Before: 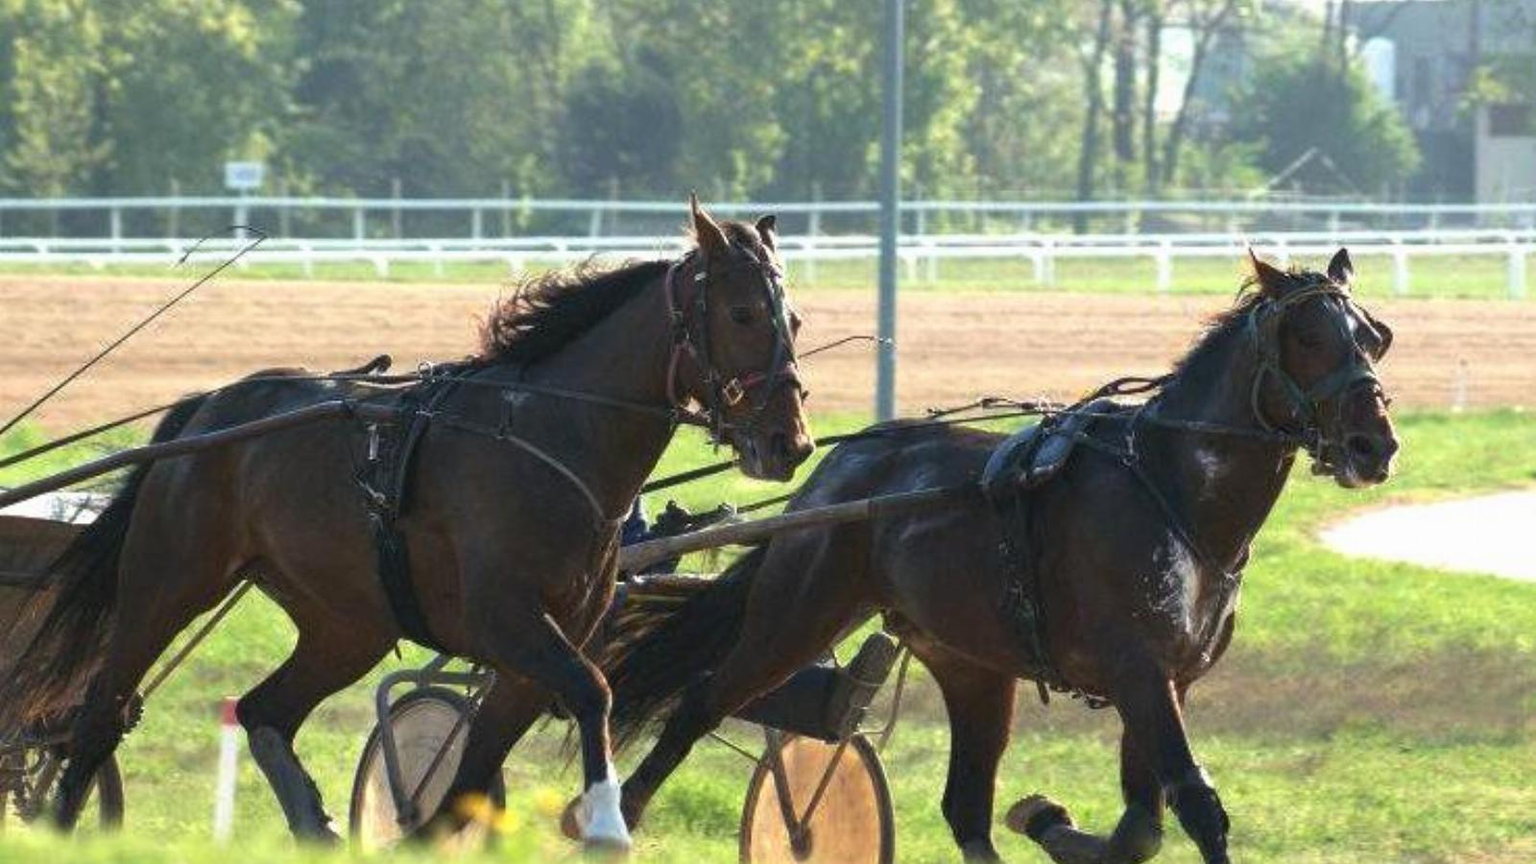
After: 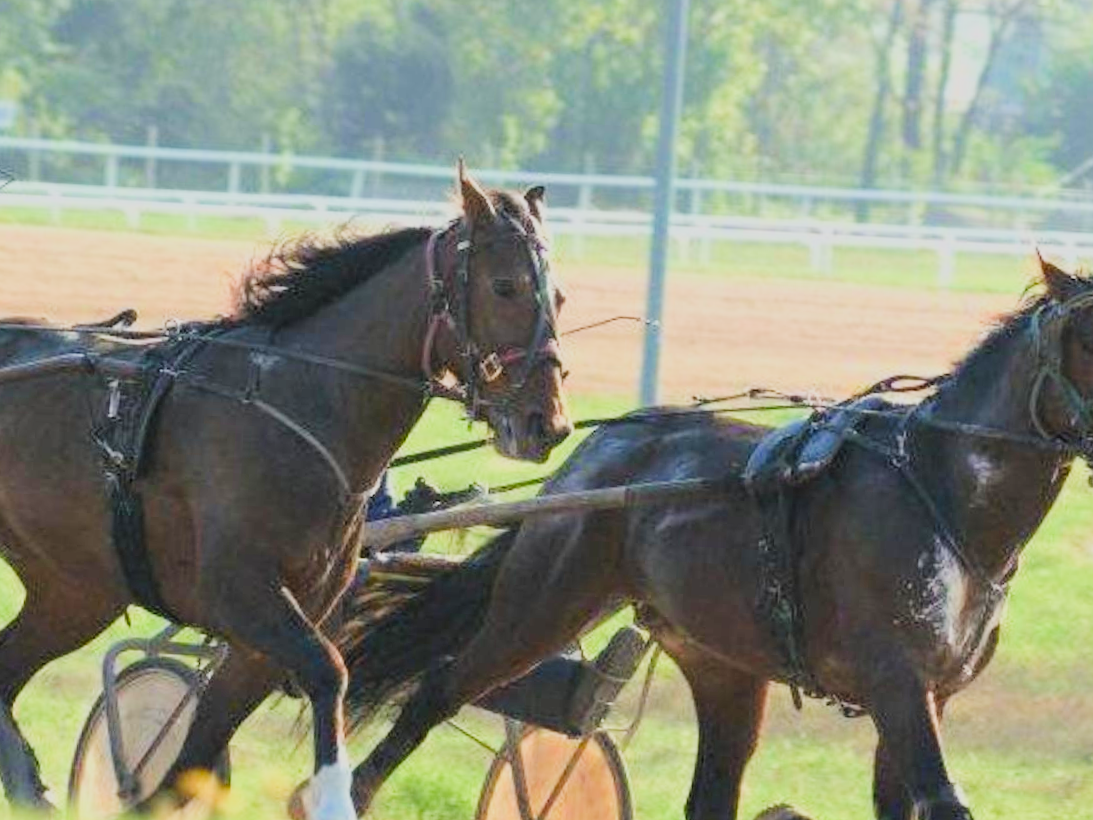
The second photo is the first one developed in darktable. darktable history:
exposure: black level correction 0, exposure 1.199 EV, compensate highlight preservation false
crop and rotate: angle -3.14°, left 14.09%, top 0.034%, right 11.018%, bottom 0.017%
filmic rgb: middle gray luminance 29.82%, black relative exposure -8.94 EV, white relative exposure 6.98 EV, target black luminance 0%, hardness 2.94, latitude 2.01%, contrast 0.963, highlights saturation mix 6.23%, shadows ↔ highlights balance 12.53%, color science v5 (2021), contrast in shadows safe, contrast in highlights safe
